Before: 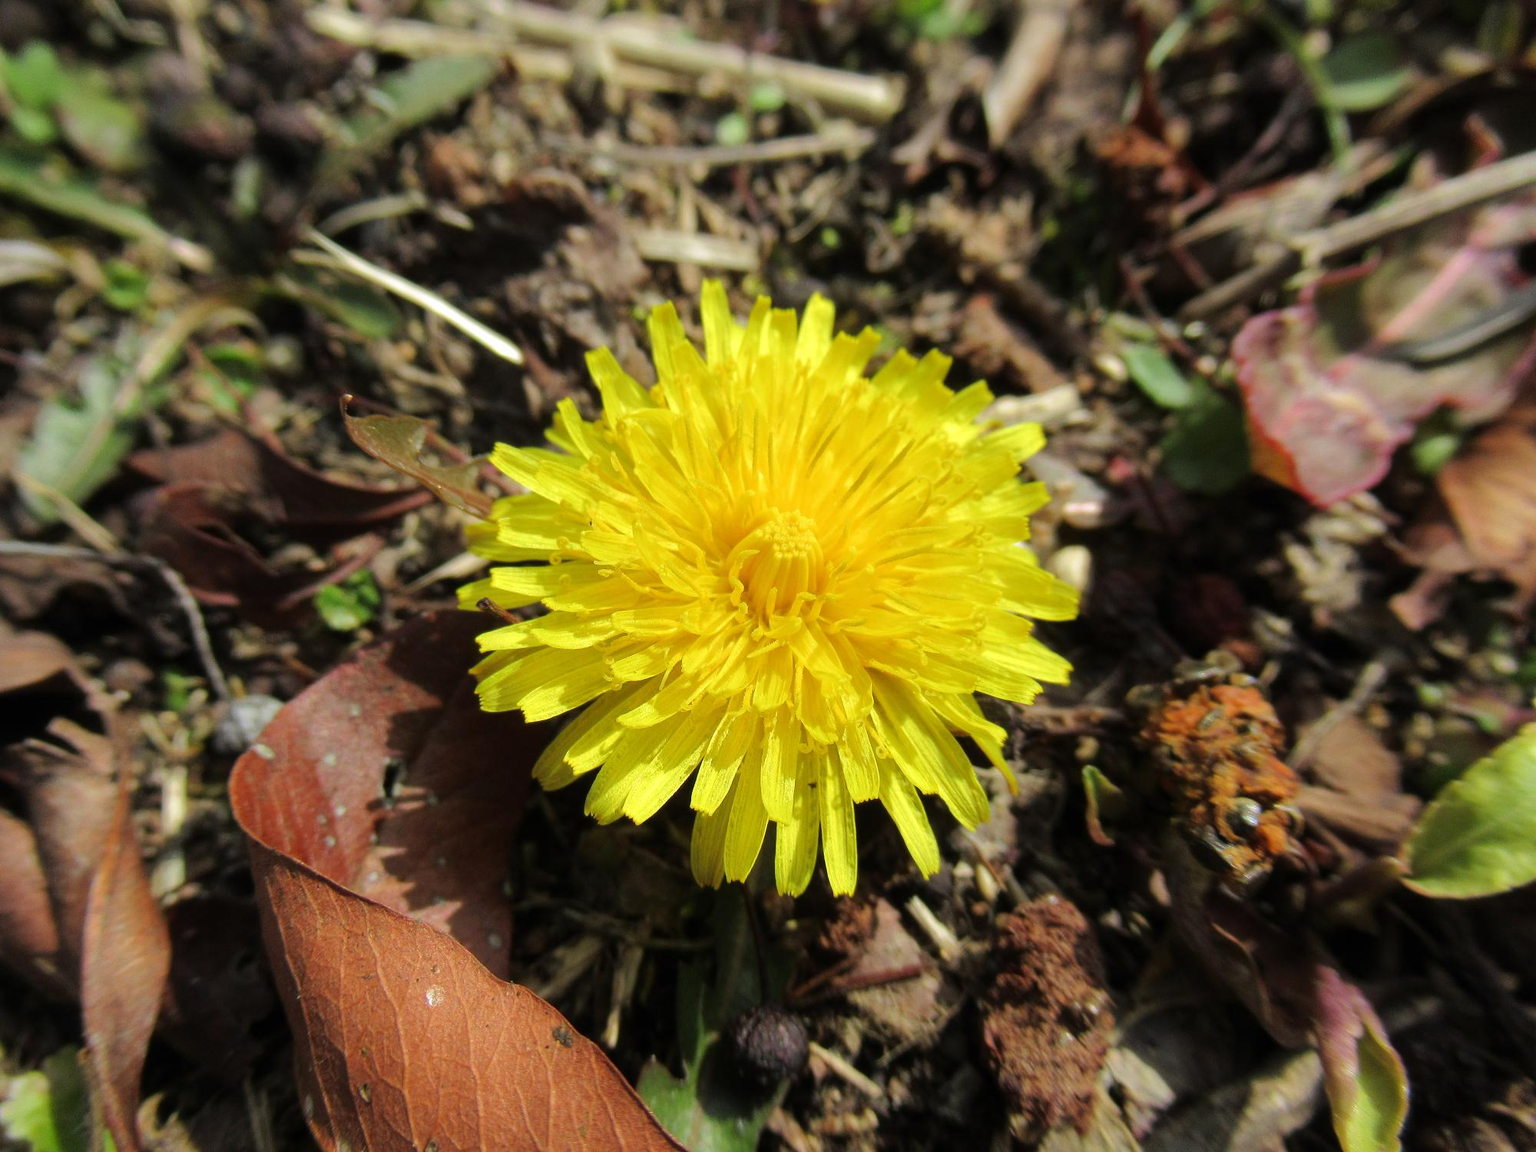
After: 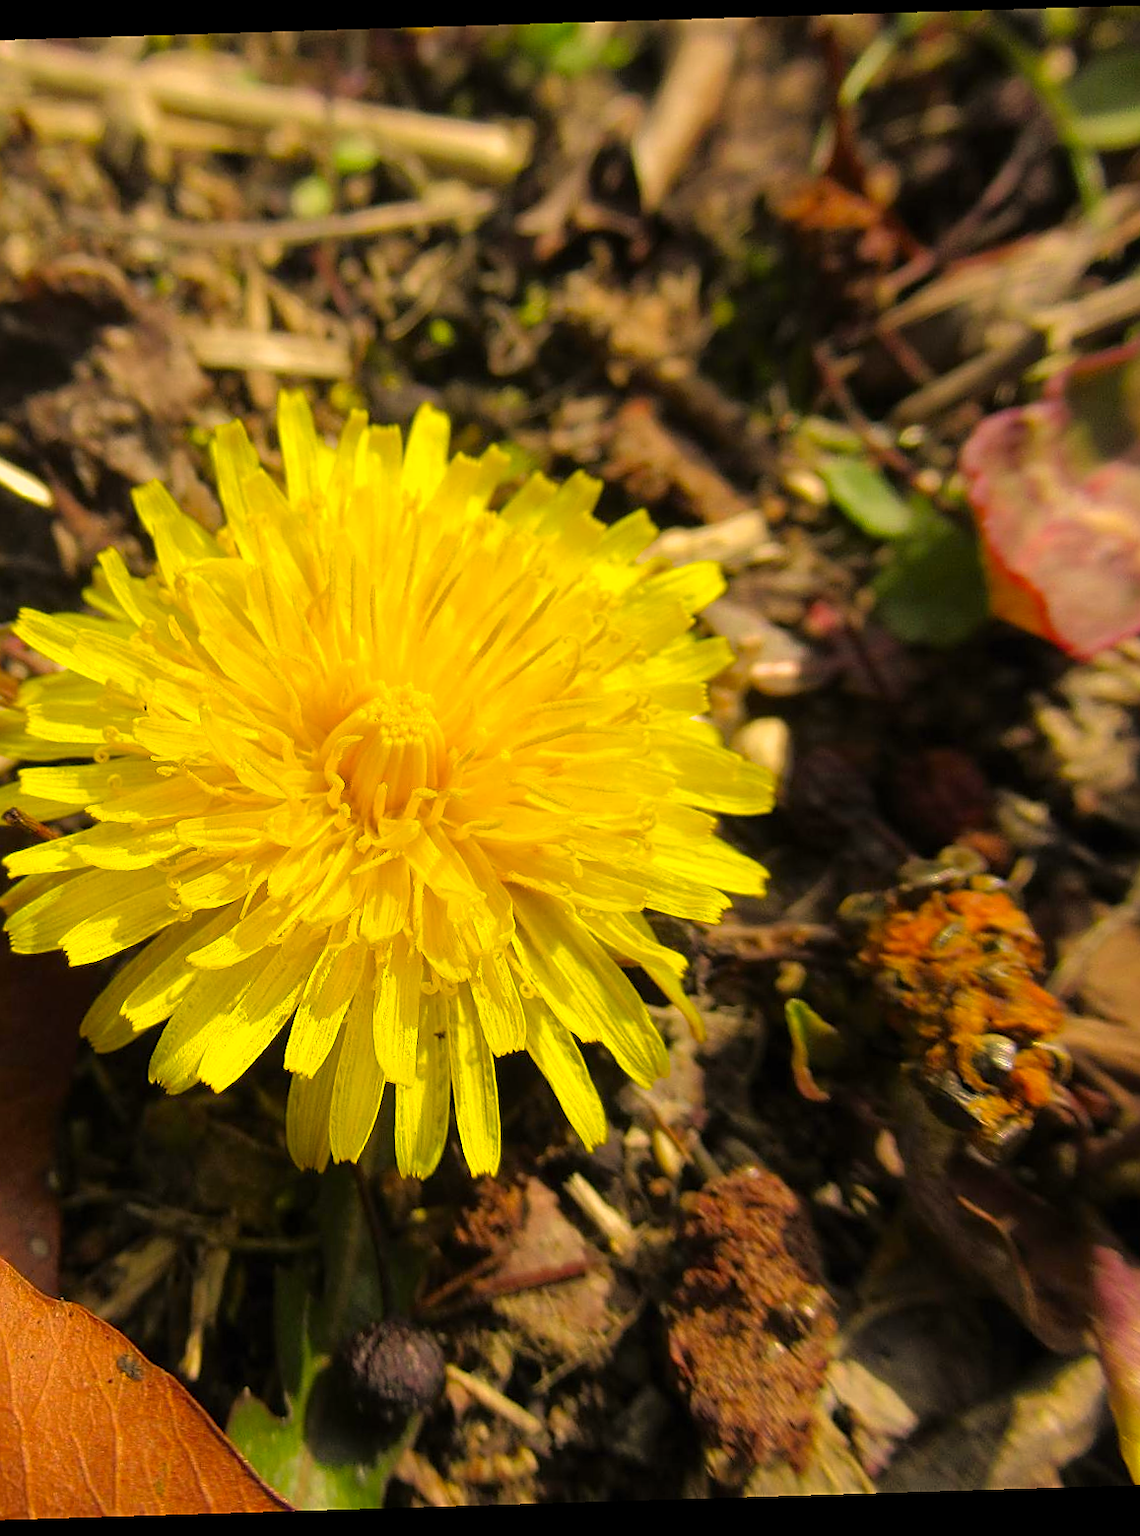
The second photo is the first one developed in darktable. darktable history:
rgb curve: curves: ch0 [(0, 0) (0.053, 0.068) (0.122, 0.128) (1, 1)]
crop: left 31.458%, top 0%, right 11.876%
rotate and perspective: rotation -1.75°, automatic cropping off
color correction: highlights a* 15, highlights b* 31.55
color balance: output saturation 110%
sharpen: on, module defaults
